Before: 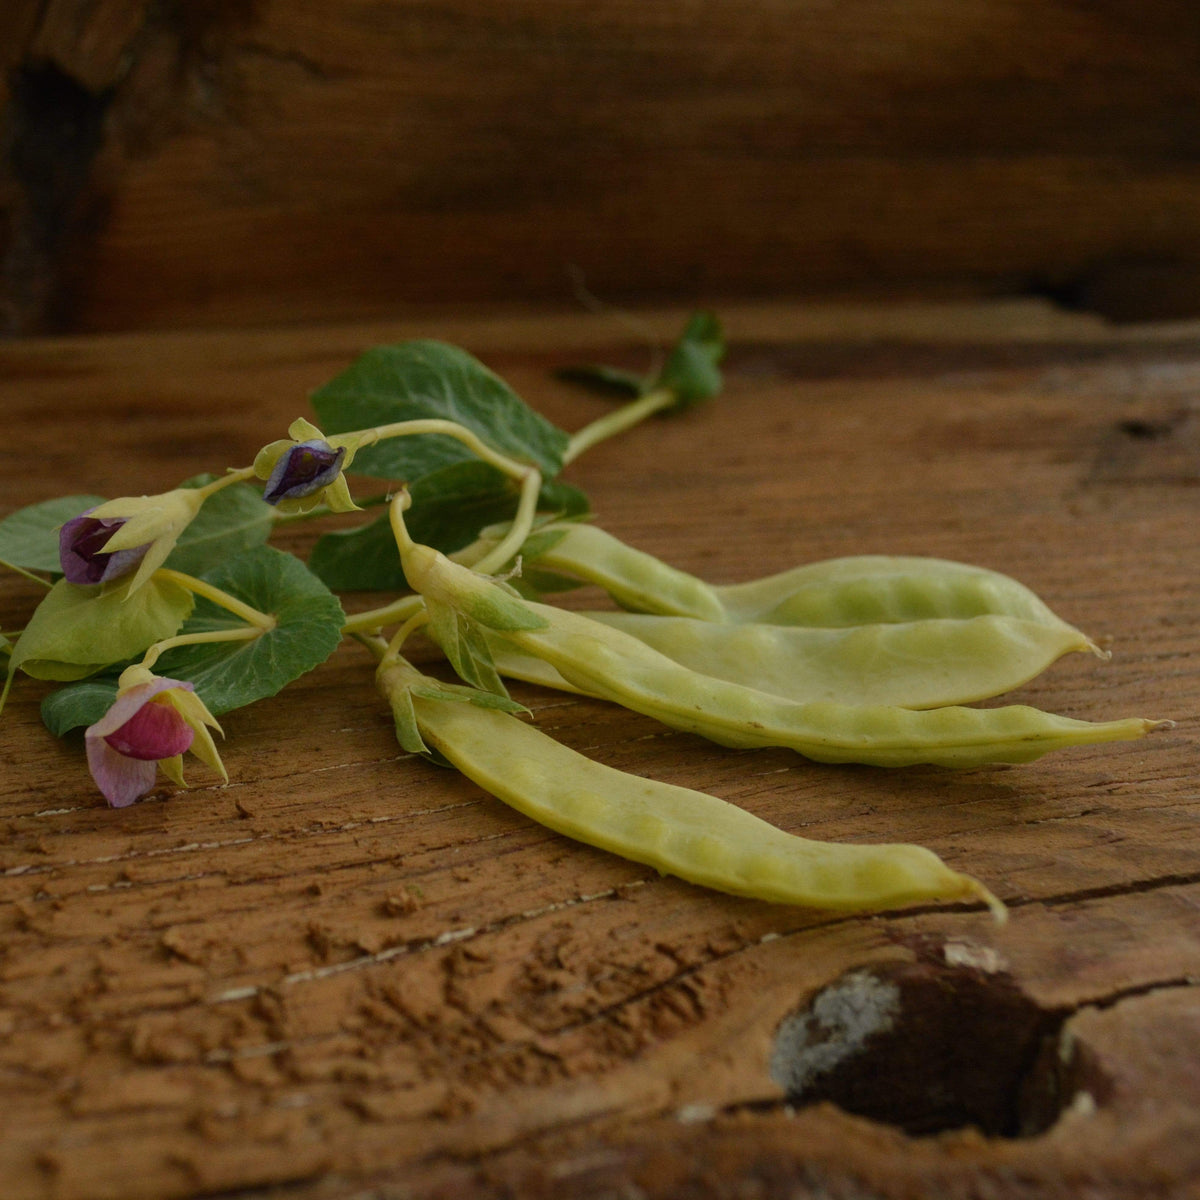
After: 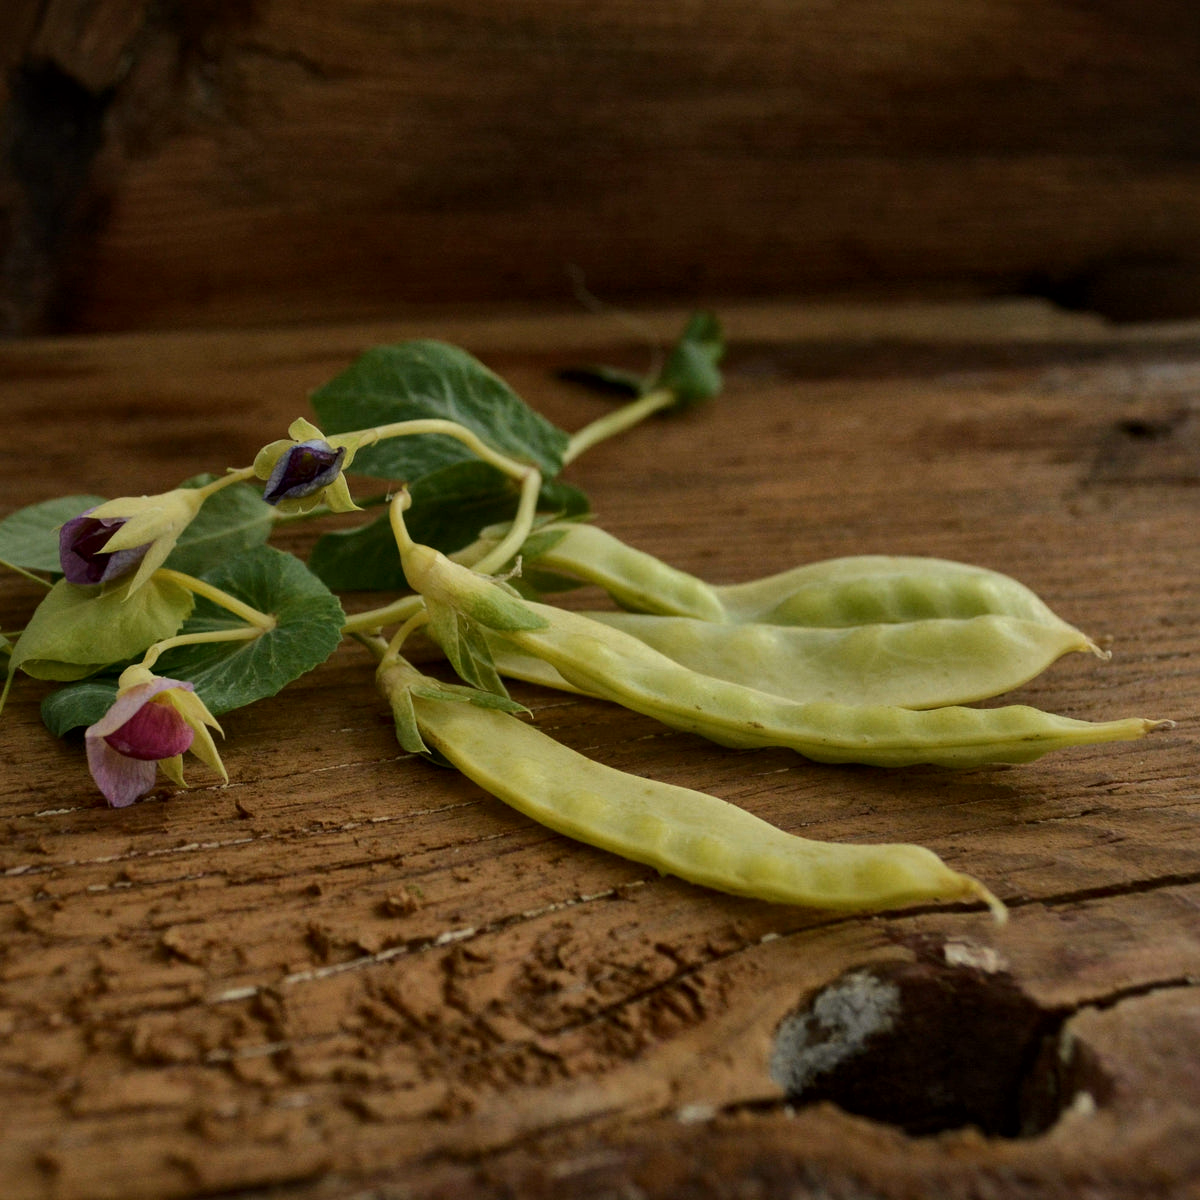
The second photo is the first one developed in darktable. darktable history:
tone equalizer: -8 EV -0.438 EV, -7 EV -0.405 EV, -6 EV -0.344 EV, -5 EV -0.201 EV, -3 EV 0.19 EV, -2 EV 0.315 EV, -1 EV 0.402 EV, +0 EV 0.421 EV, edges refinement/feathering 500, mask exposure compensation -1.57 EV, preserve details no
local contrast: mode bilateral grid, contrast 20, coarseness 50, detail 132%, midtone range 0.2
